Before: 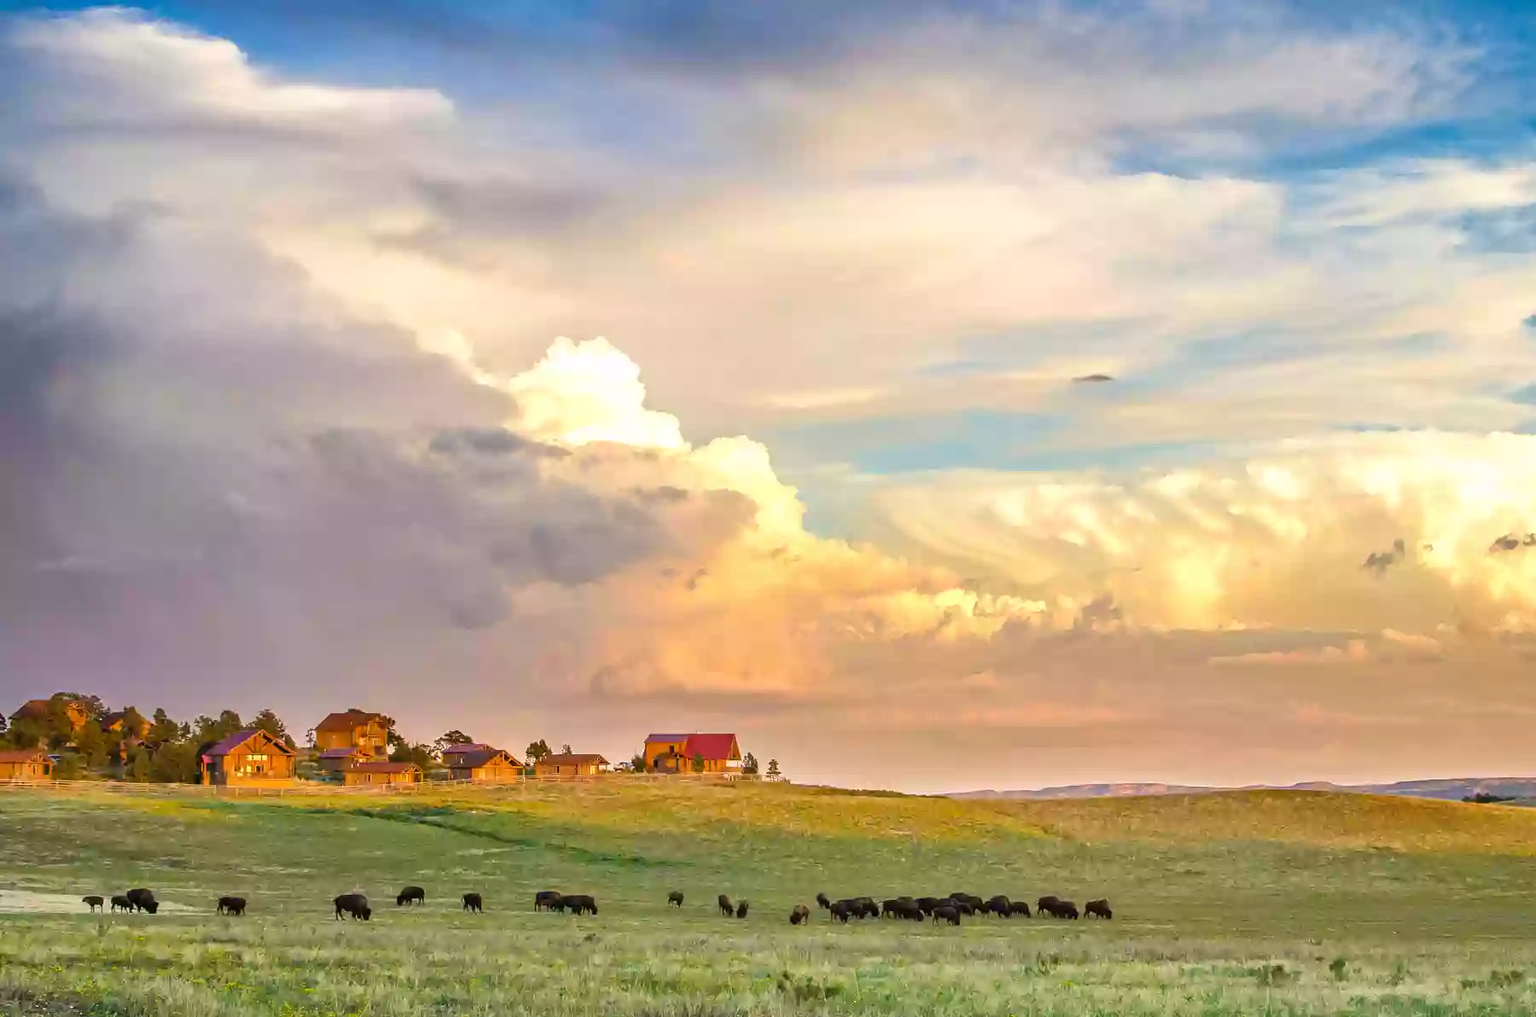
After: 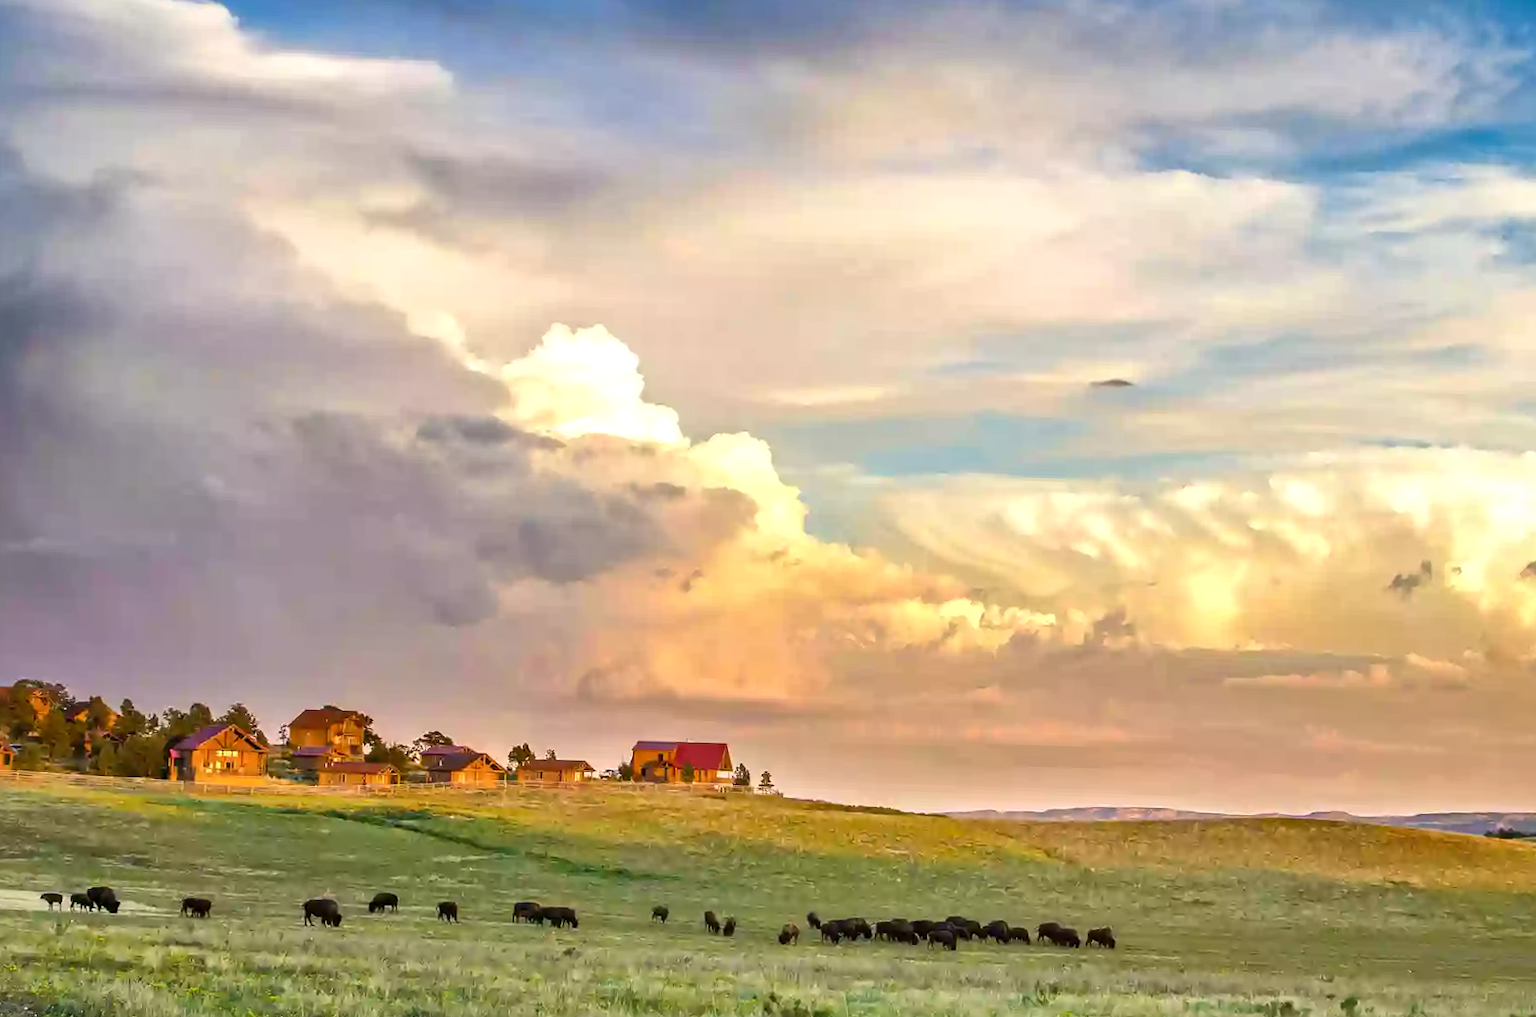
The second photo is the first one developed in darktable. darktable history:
local contrast: mode bilateral grid, contrast 20, coarseness 50, detail 130%, midtone range 0.2
white balance: emerald 1
crop and rotate: angle -1.69°
